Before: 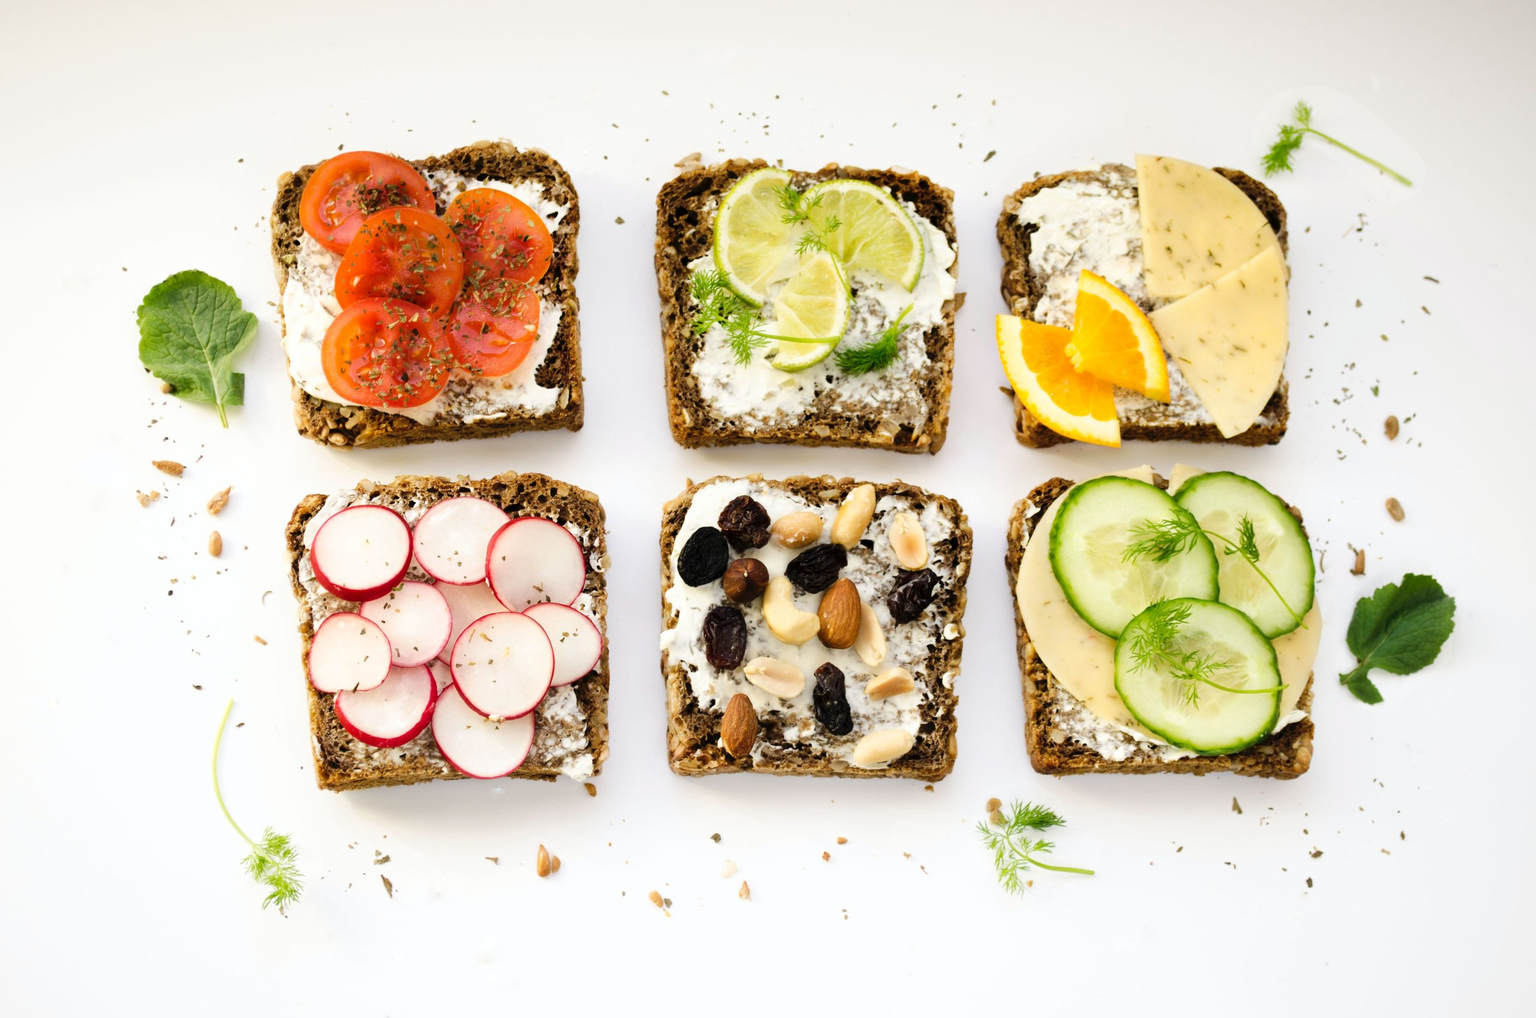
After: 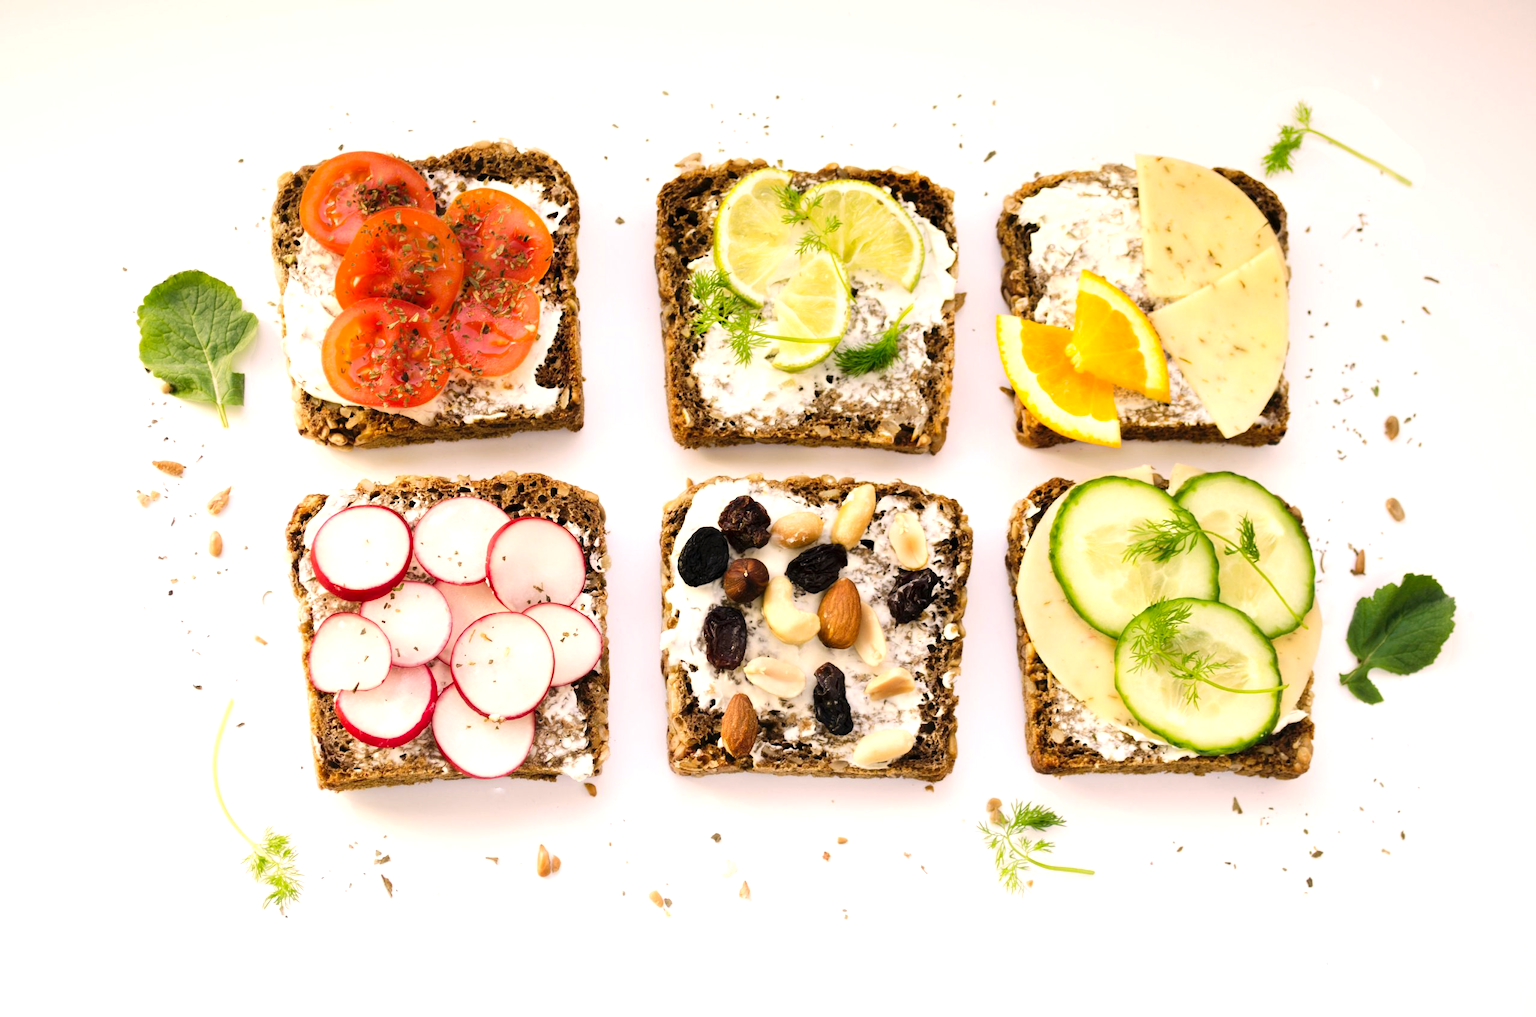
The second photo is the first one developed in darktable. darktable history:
exposure: exposure 0.3 EV, compensate highlight preservation false
color correction: highlights a* 7.34, highlights b* 4.37
